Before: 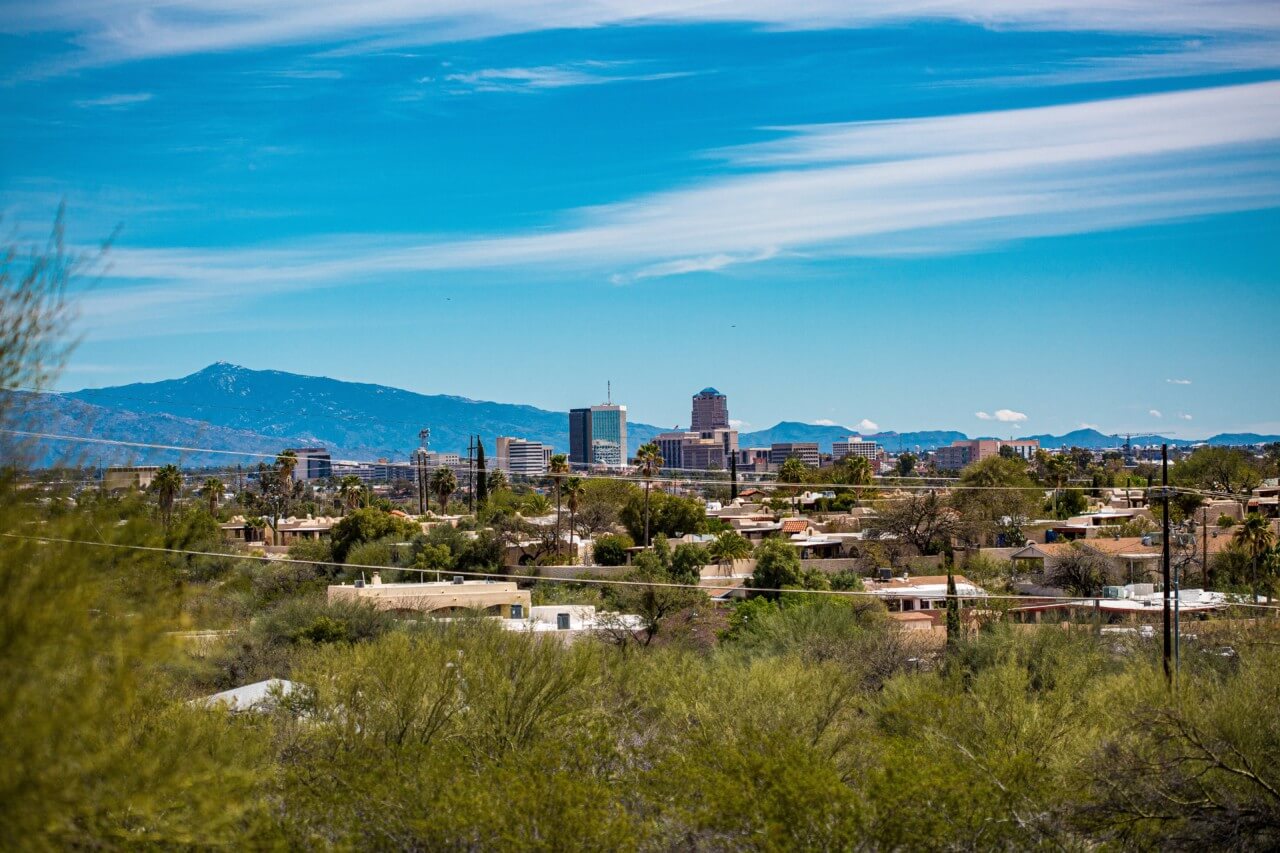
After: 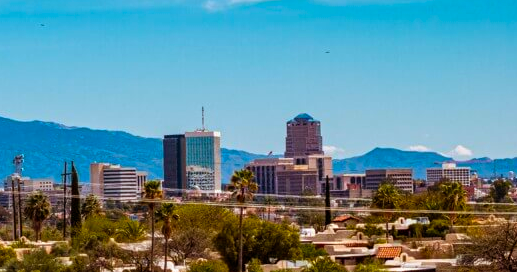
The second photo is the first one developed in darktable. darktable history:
color balance rgb: perceptual saturation grading › global saturation 20%, global vibrance 20%
crop: left 31.751%, top 32.172%, right 27.8%, bottom 35.83%
rgb levels: mode RGB, independent channels, levels [[0, 0.5, 1], [0, 0.521, 1], [0, 0.536, 1]]
